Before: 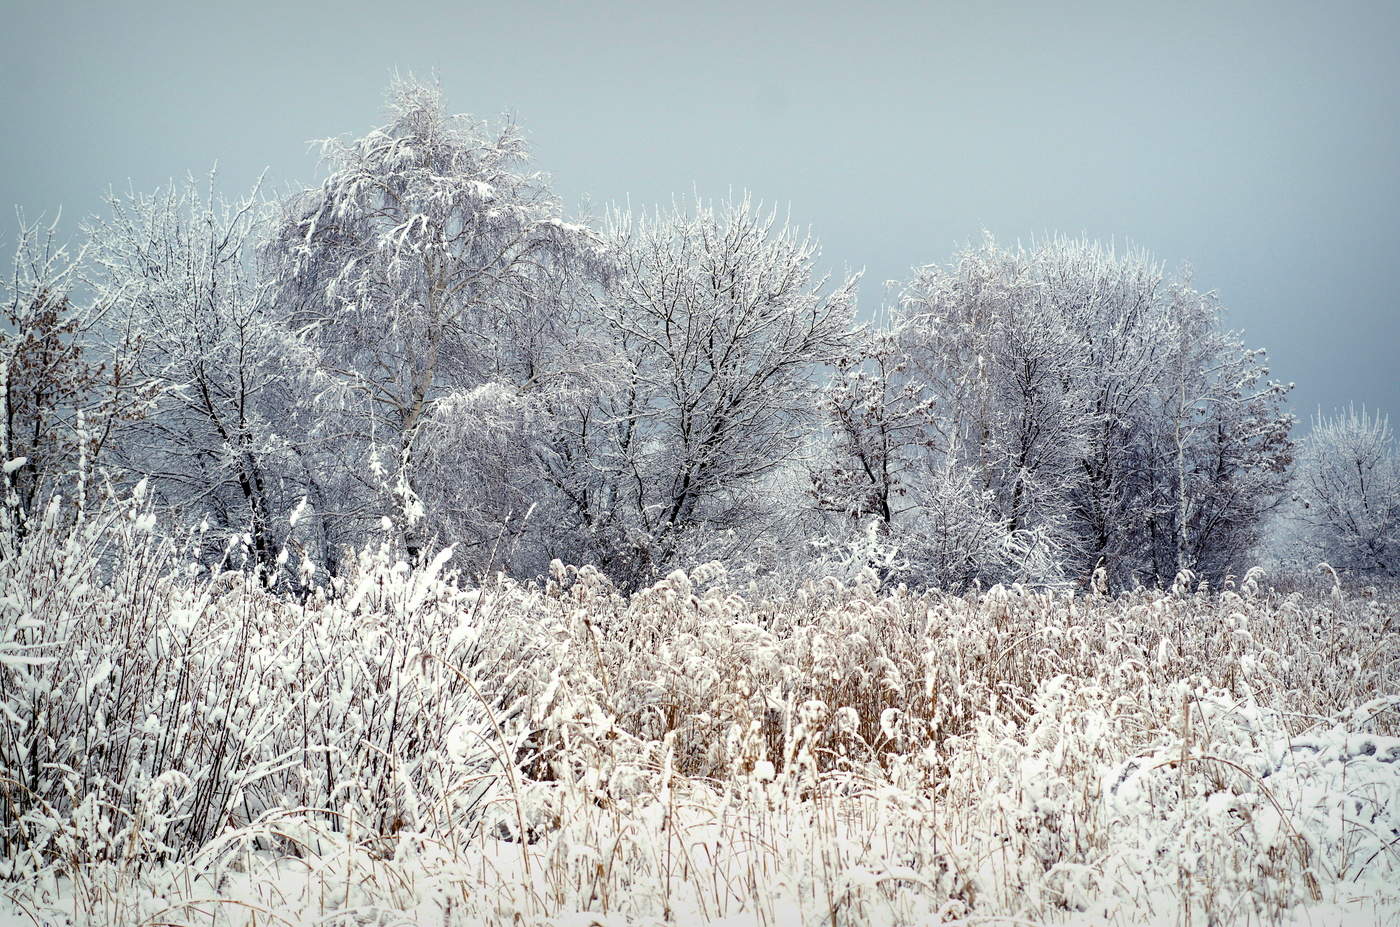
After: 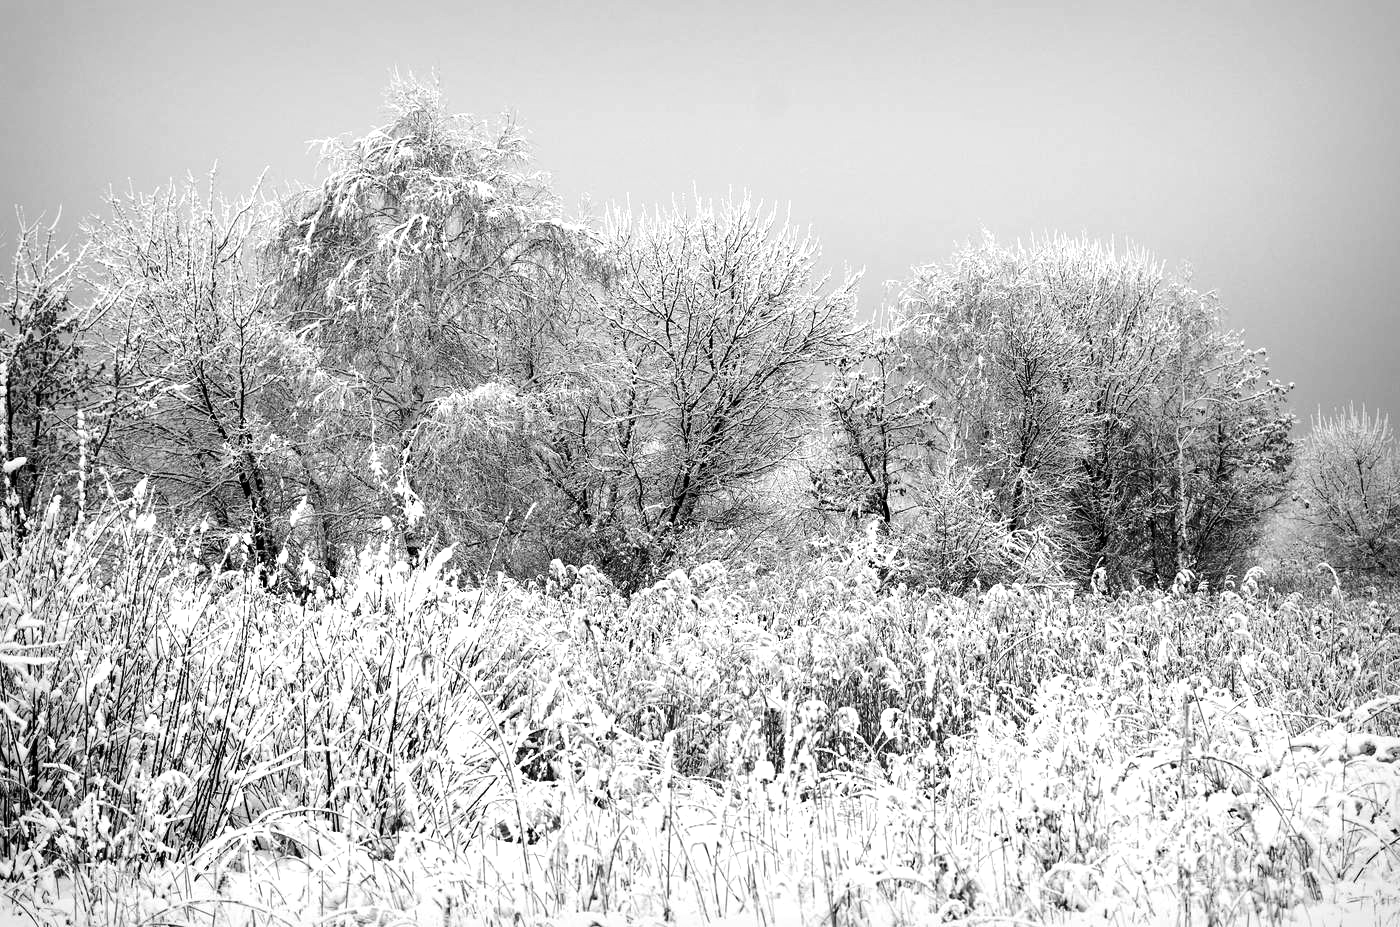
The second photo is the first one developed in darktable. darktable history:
tone equalizer: -8 EV -0.75 EV, -7 EV -0.7 EV, -6 EV -0.6 EV, -5 EV -0.4 EV, -3 EV 0.4 EV, -2 EV 0.6 EV, -1 EV 0.7 EV, +0 EV 0.75 EV, edges refinement/feathering 500, mask exposure compensation -1.57 EV, preserve details no
monochrome: a -74.22, b 78.2
